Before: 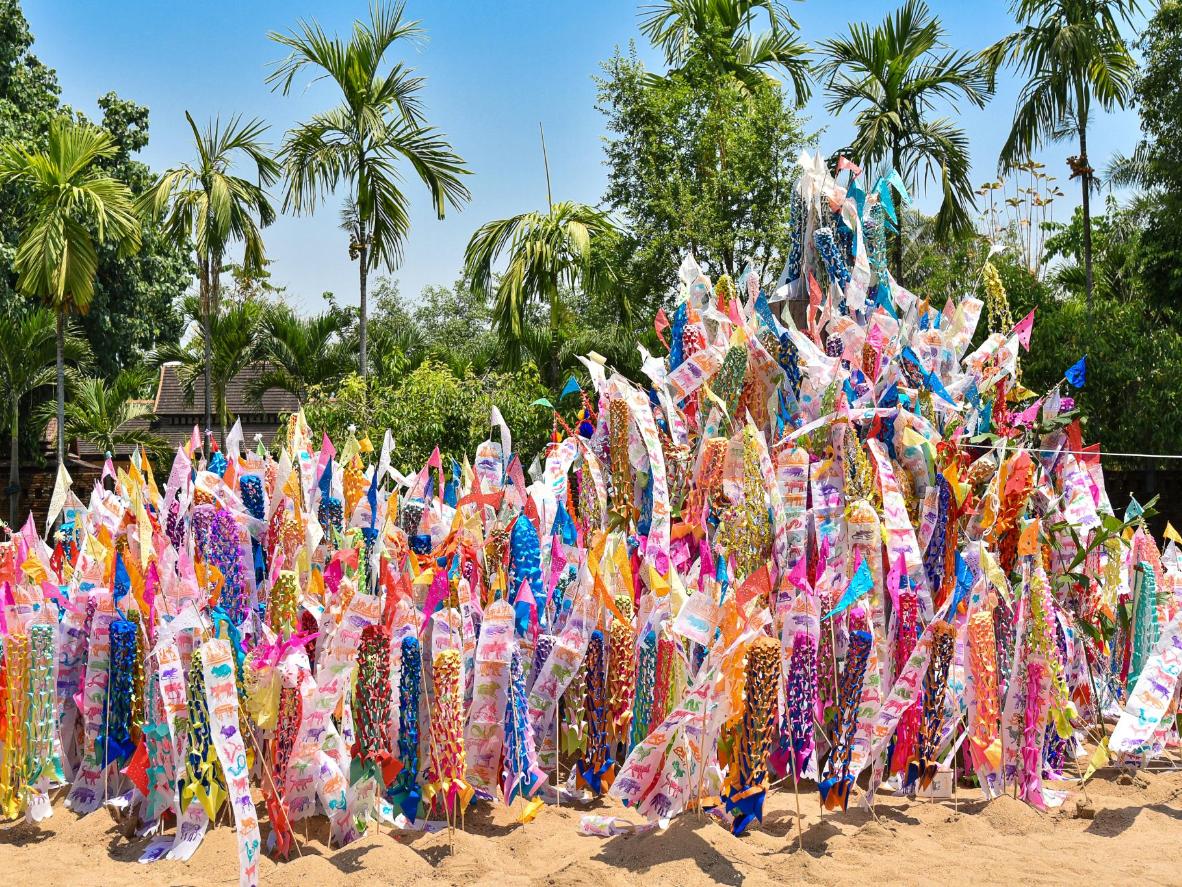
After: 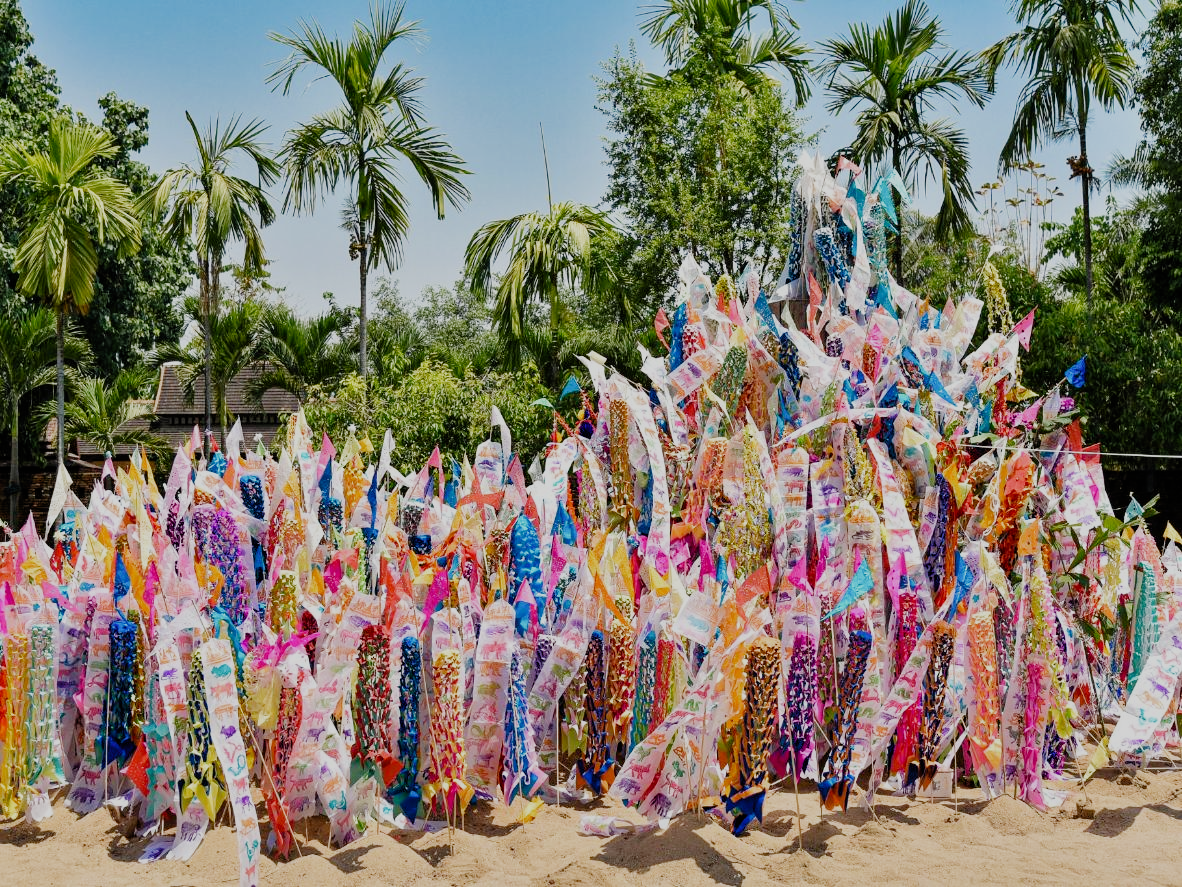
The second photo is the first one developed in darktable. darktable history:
filmic rgb: black relative exposure -7.65 EV, white relative exposure 4.56 EV, threshold 5.98 EV, hardness 3.61, add noise in highlights 0.002, preserve chrominance no, color science v3 (2019), use custom middle-gray values true, contrast in highlights soft, enable highlight reconstruction true
shadows and highlights: radius 267.09, soften with gaussian
color correction: highlights a* -0.215, highlights b* -0.11
